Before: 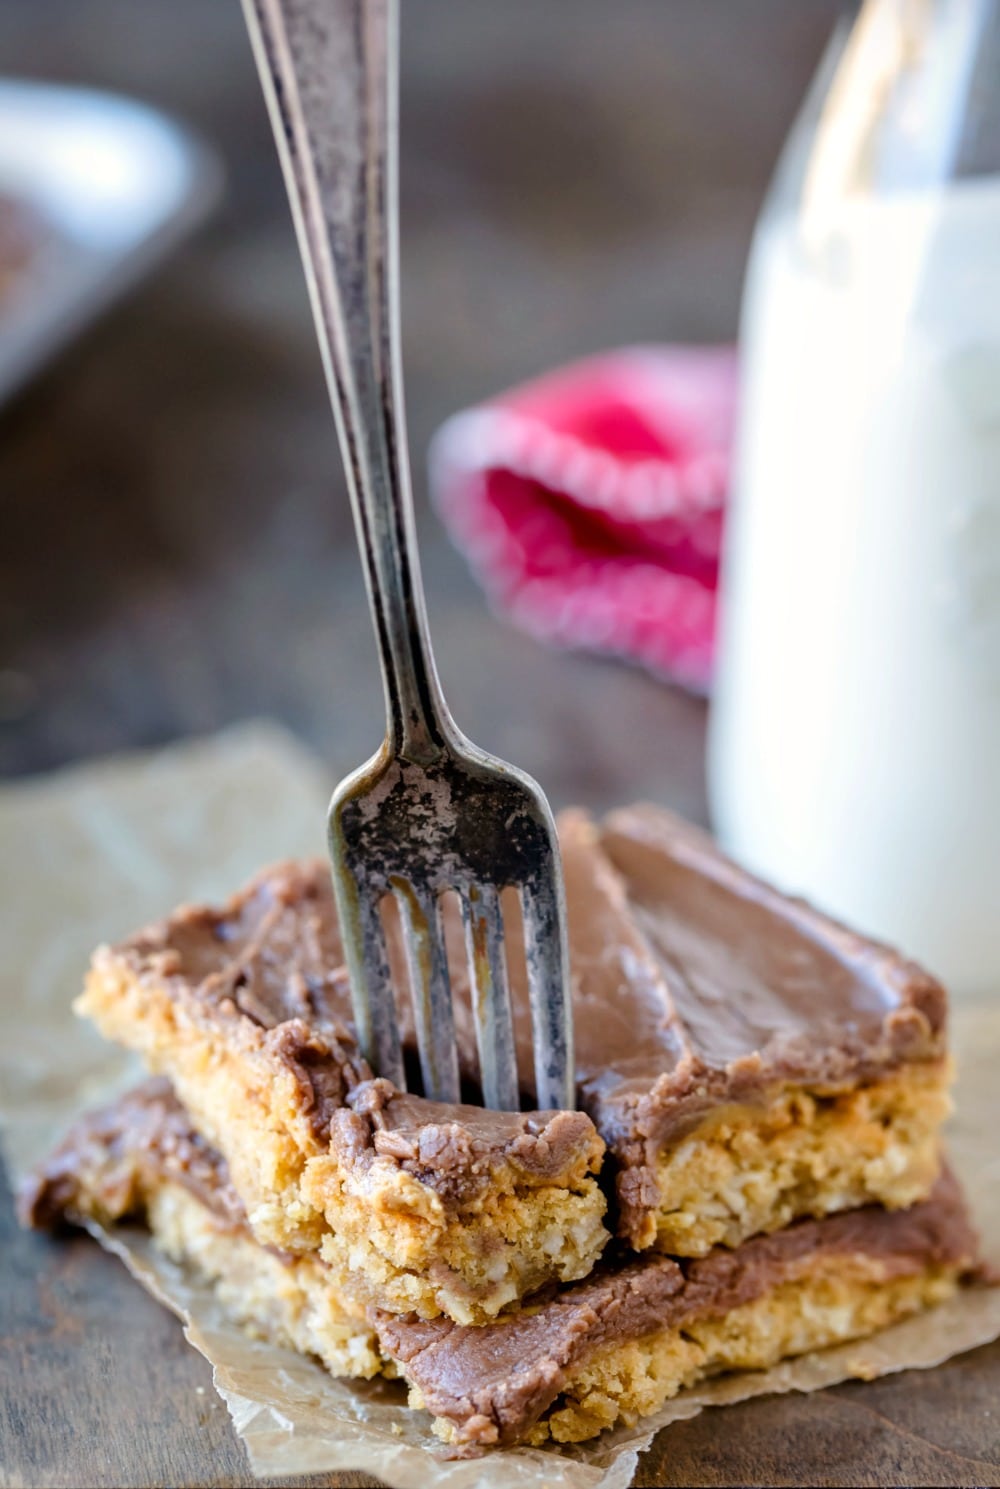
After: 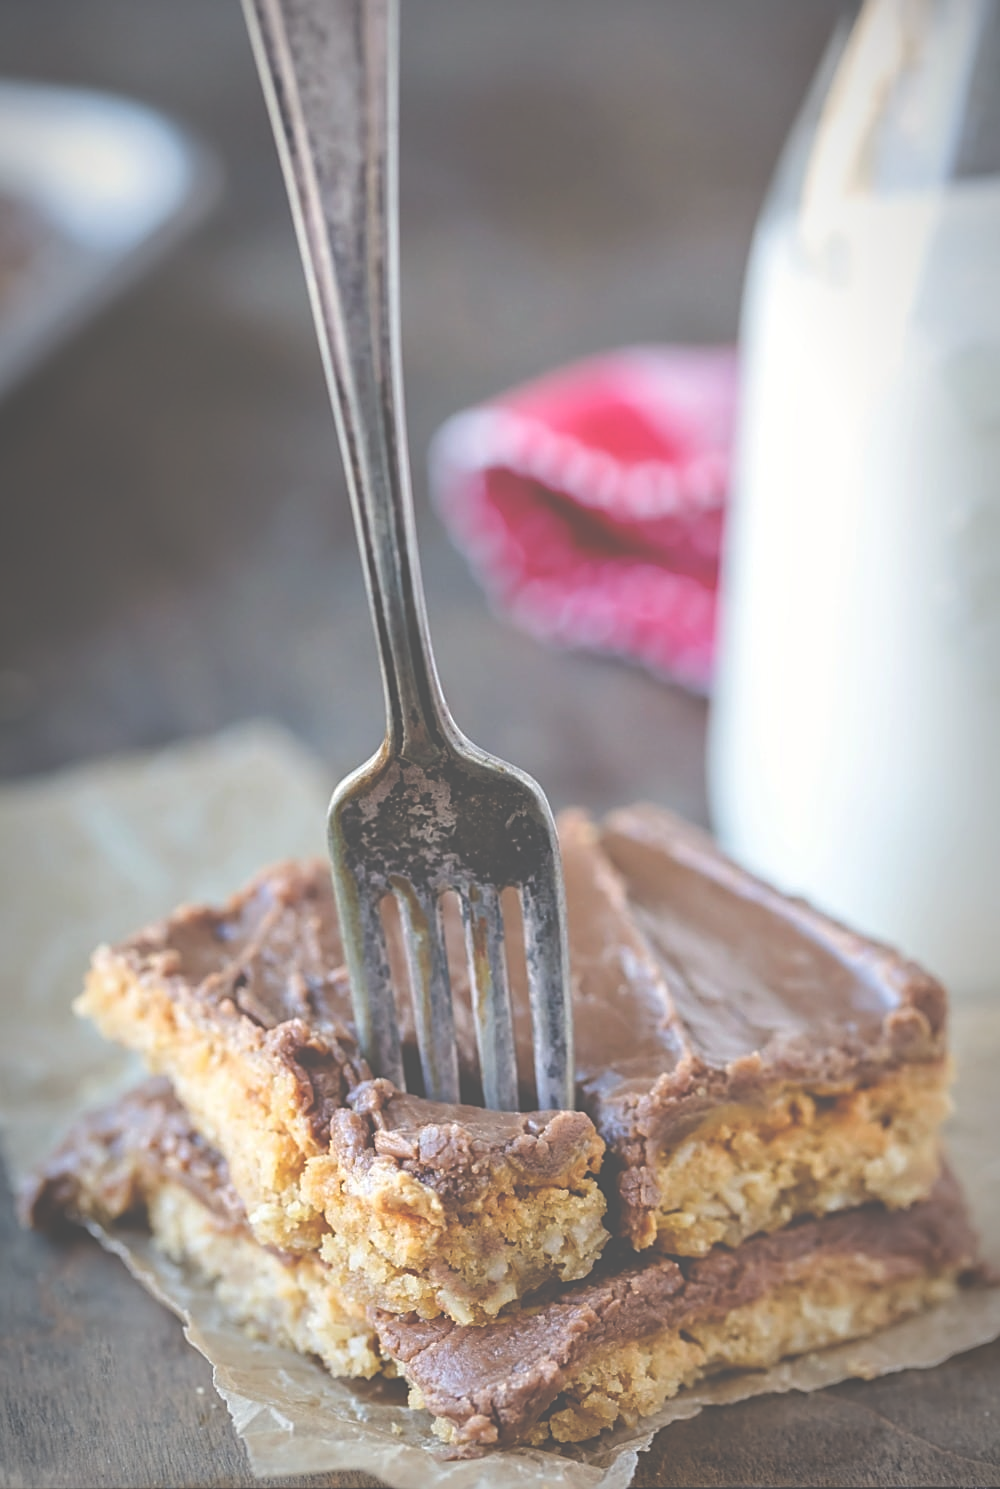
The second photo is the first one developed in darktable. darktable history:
exposure: black level correction -0.087, compensate highlight preservation false
vignetting: fall-off radius 70%, automatic ratio true
sharpen: on, module defaults
